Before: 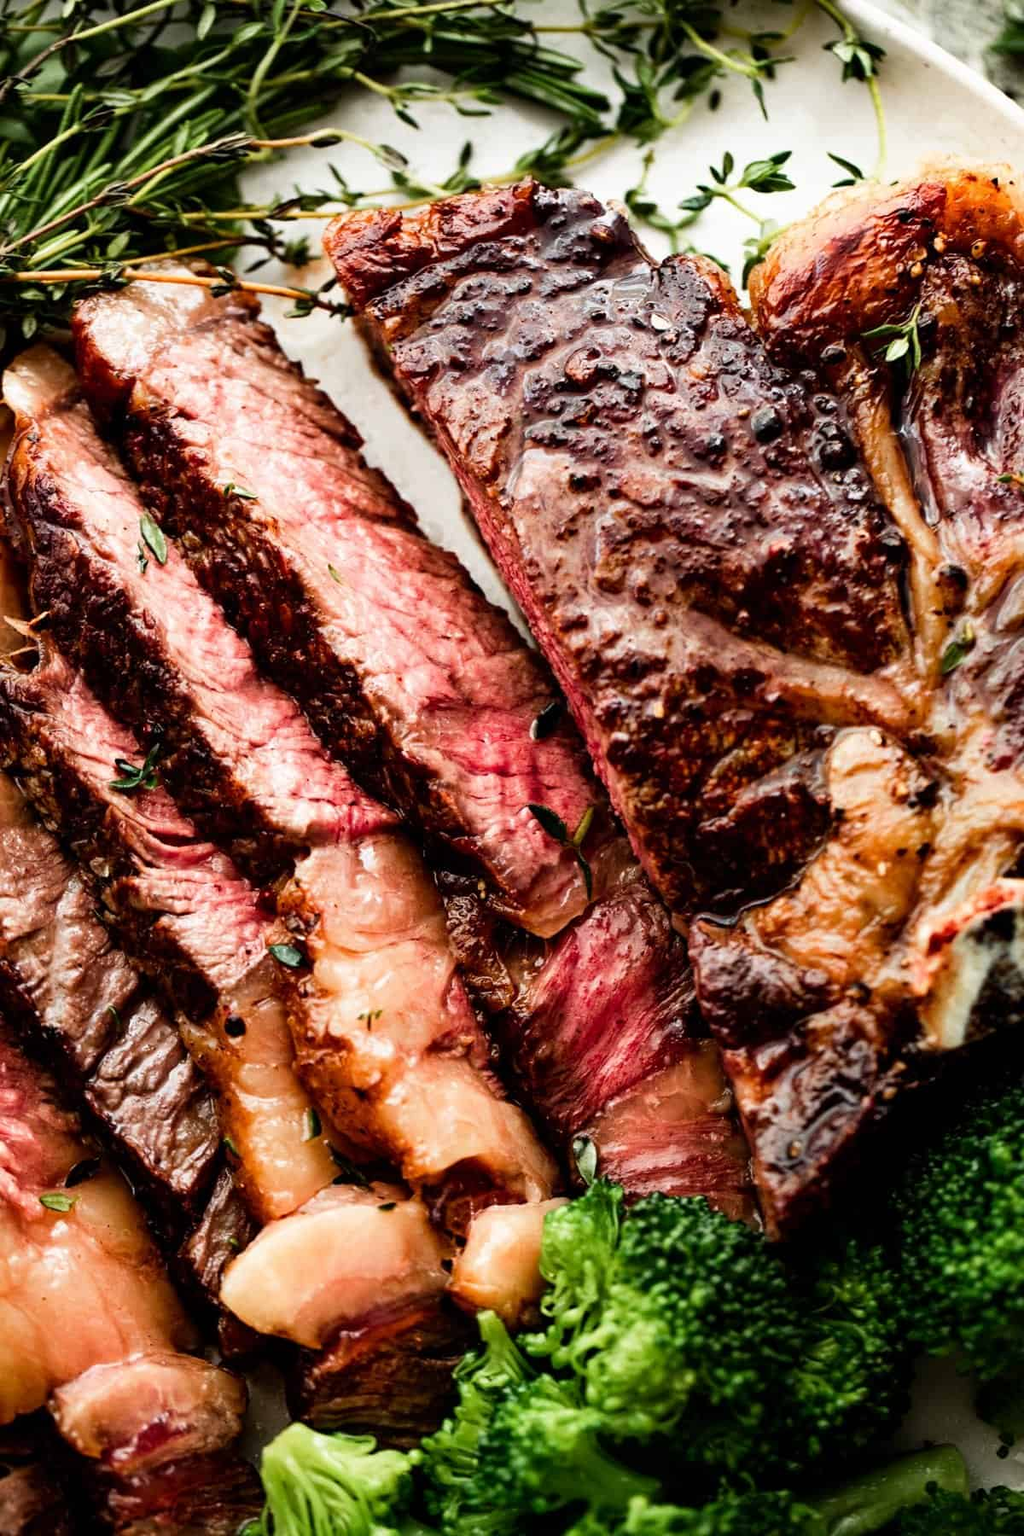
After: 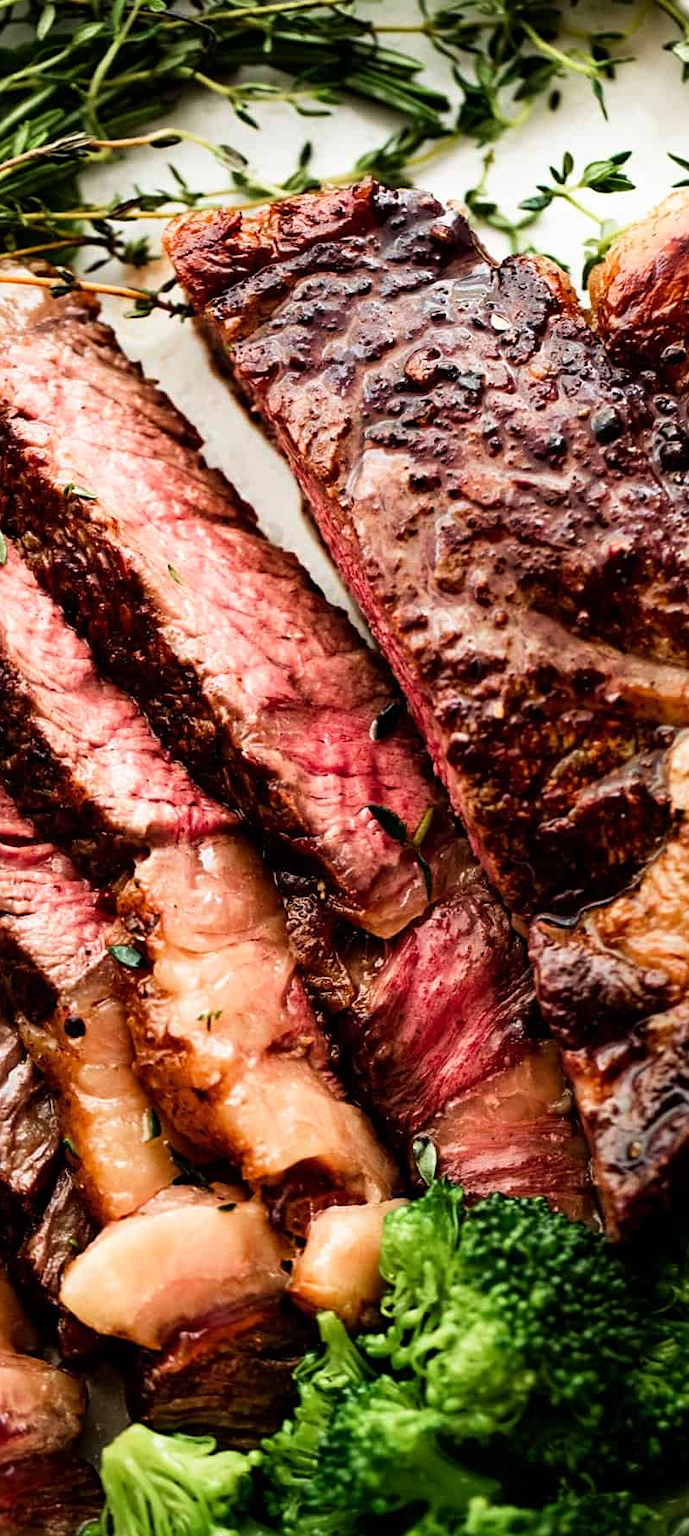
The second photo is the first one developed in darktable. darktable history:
velvia: on, module defaults
crop and rotate: left 15.705%, right 16.889%
sharpen: amount 0.201
